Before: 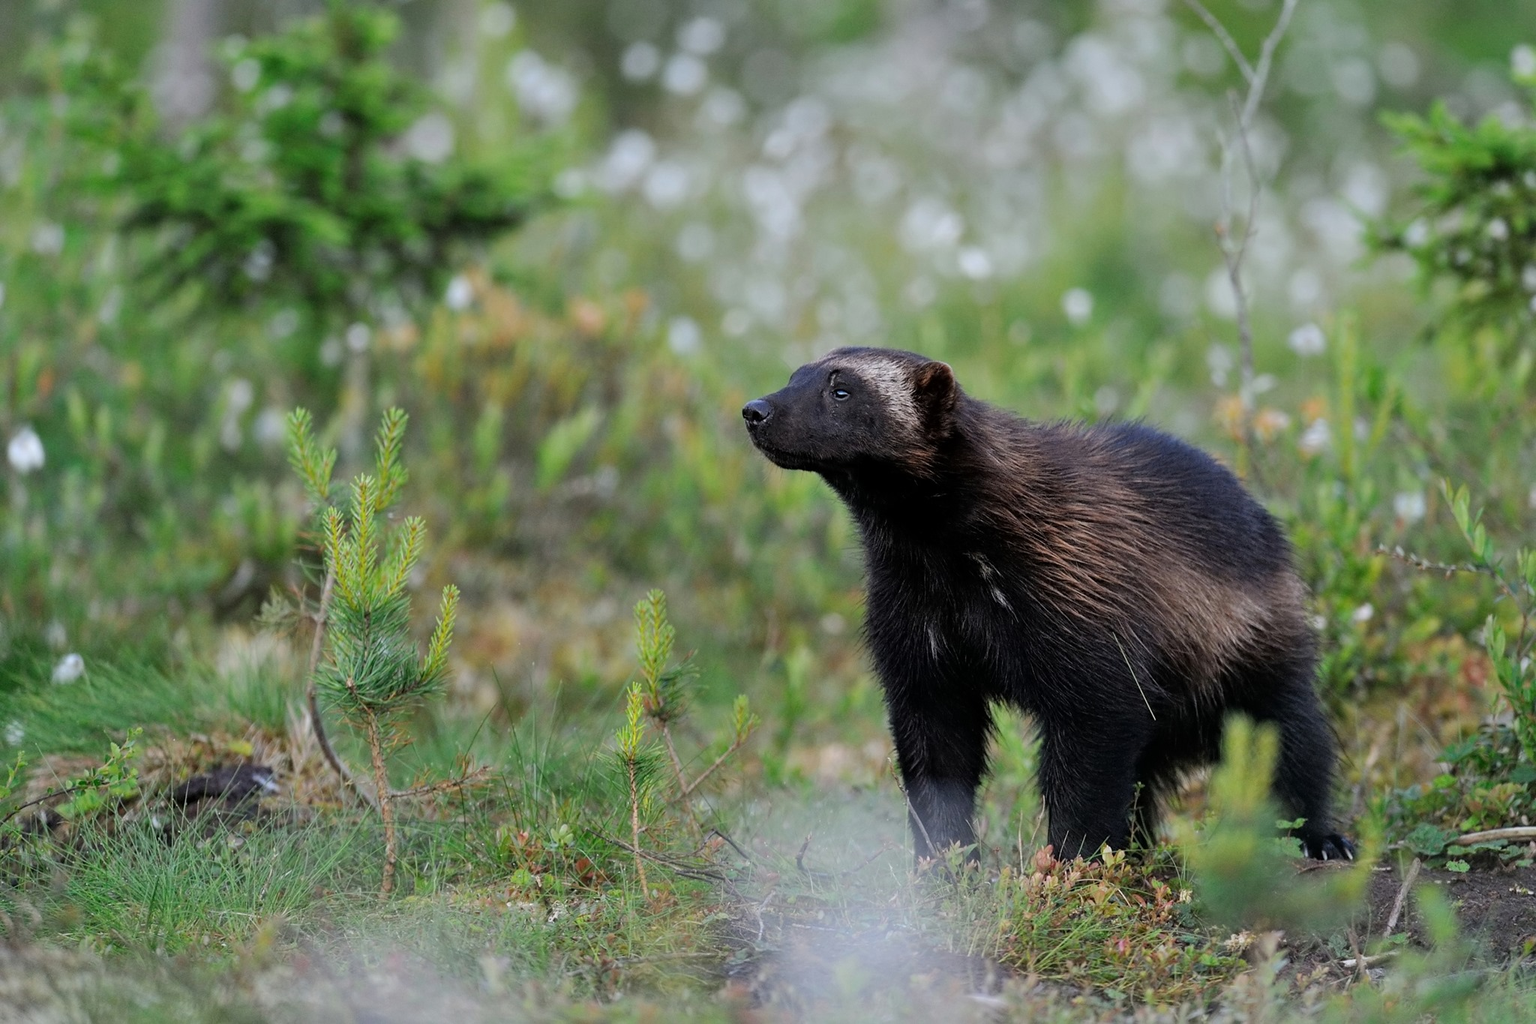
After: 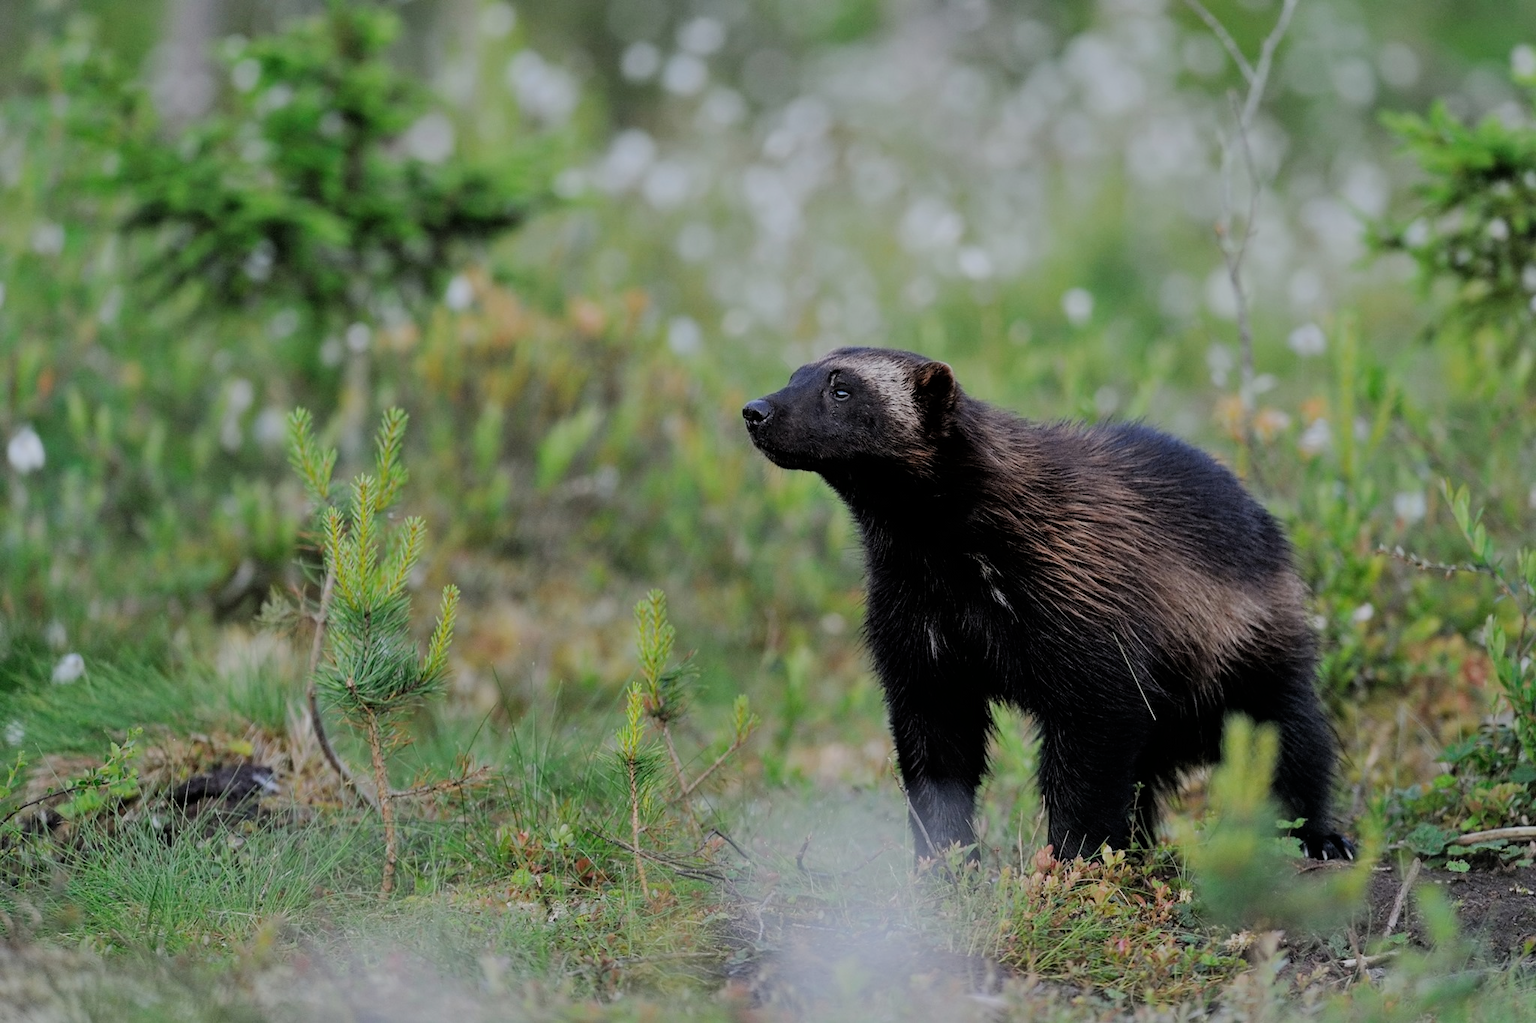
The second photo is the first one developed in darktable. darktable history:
filmic rgb: black relative exposure -7.65 EV, white relative exposure 4.56 EV, threshold 2.98 EV, hardness 3.61, contrast 0.997, enable highlight reconstruction true
